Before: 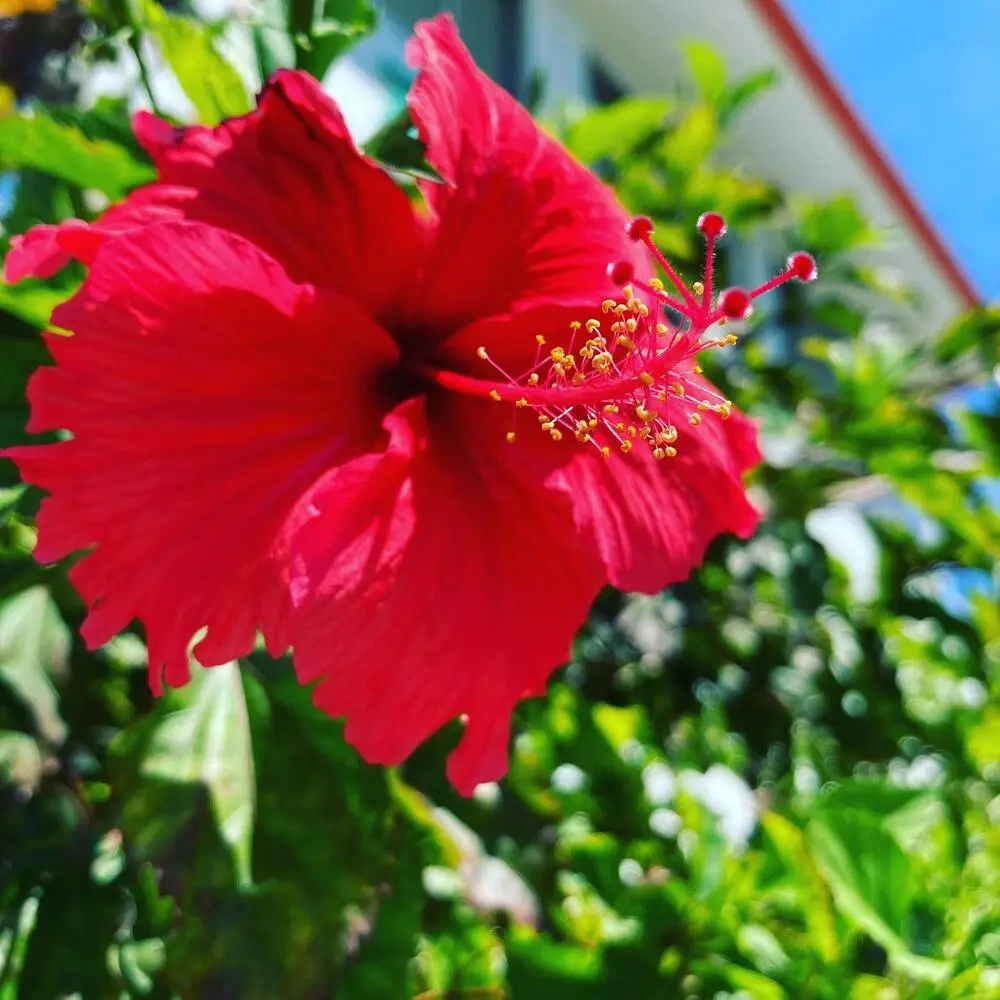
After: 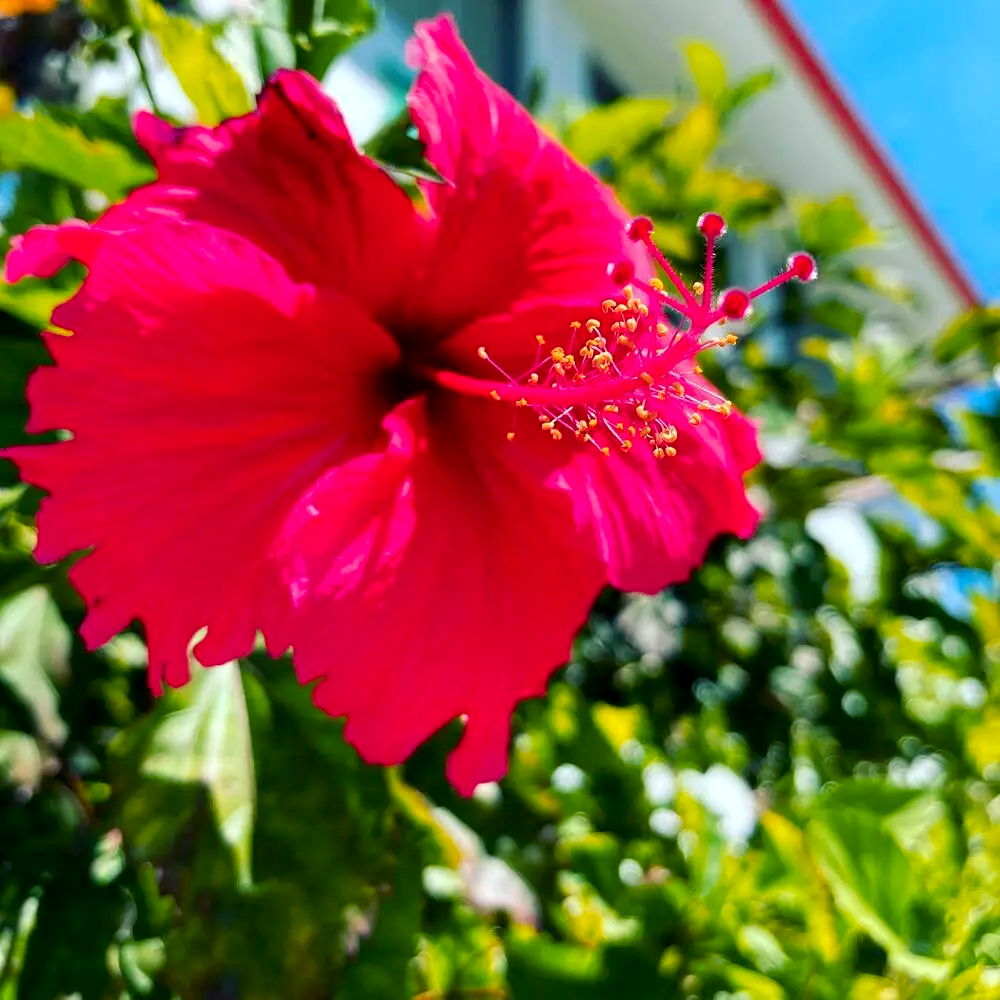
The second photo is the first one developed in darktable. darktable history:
color zones: curves: ch1 [(0.239, 0.552) (0.75, 0.5)]; ch2 [(0.25, 0.462) (0.749, 0.457)]
exposure: black level correction 0.008, exposure 0.101 EV, compensate highlight preservation false
